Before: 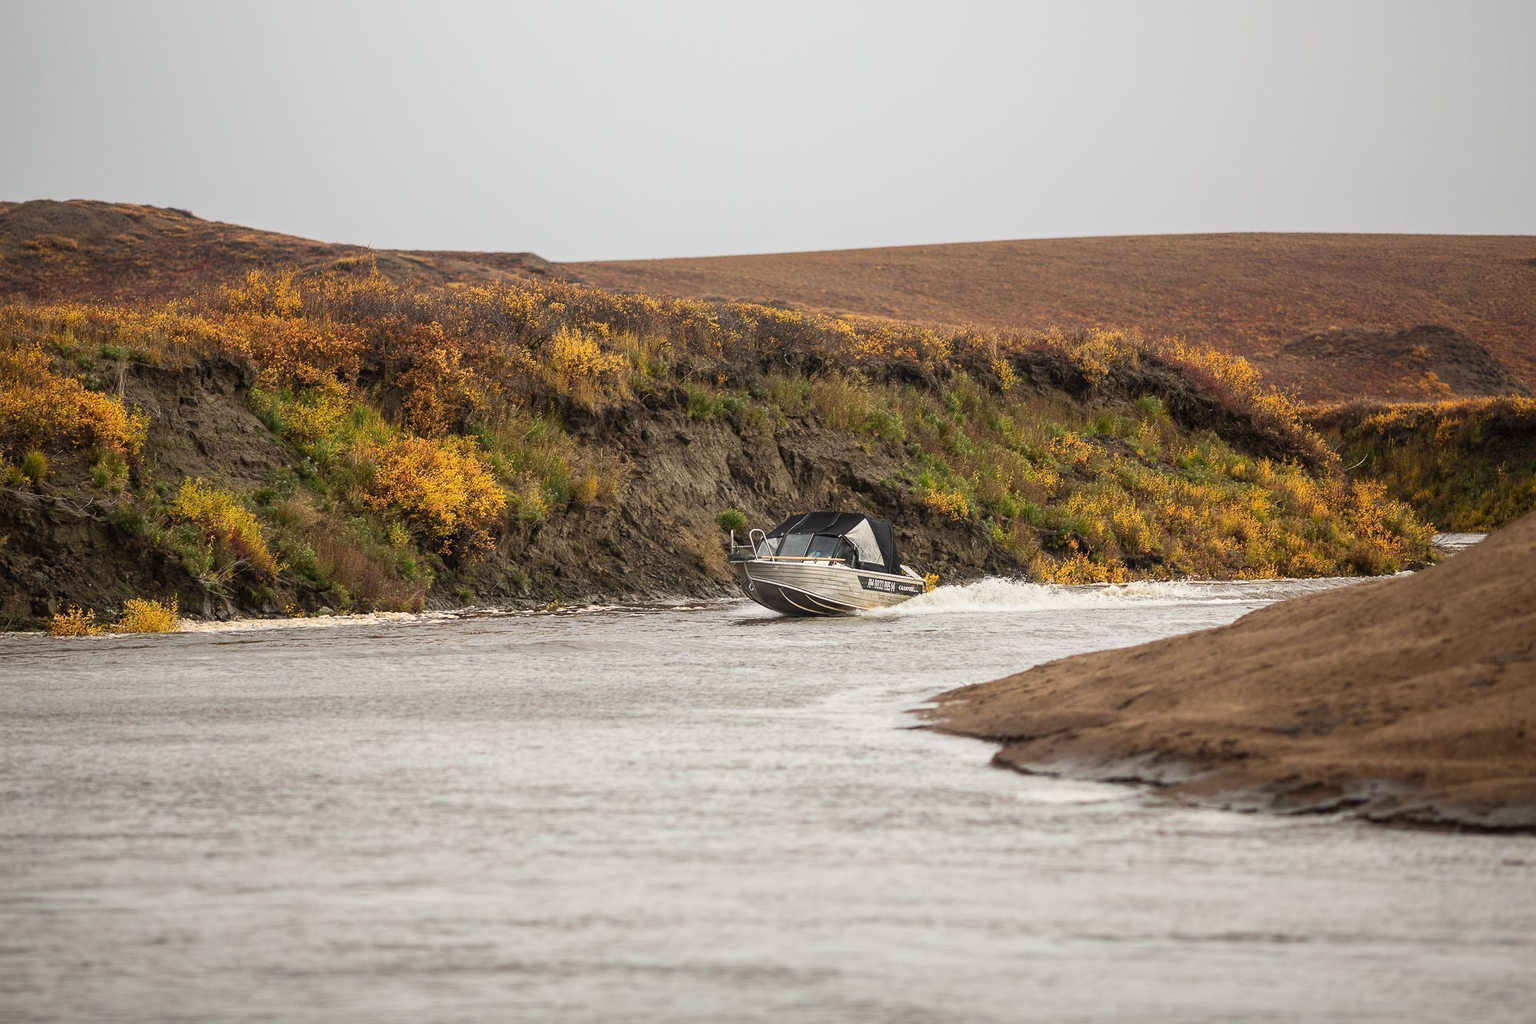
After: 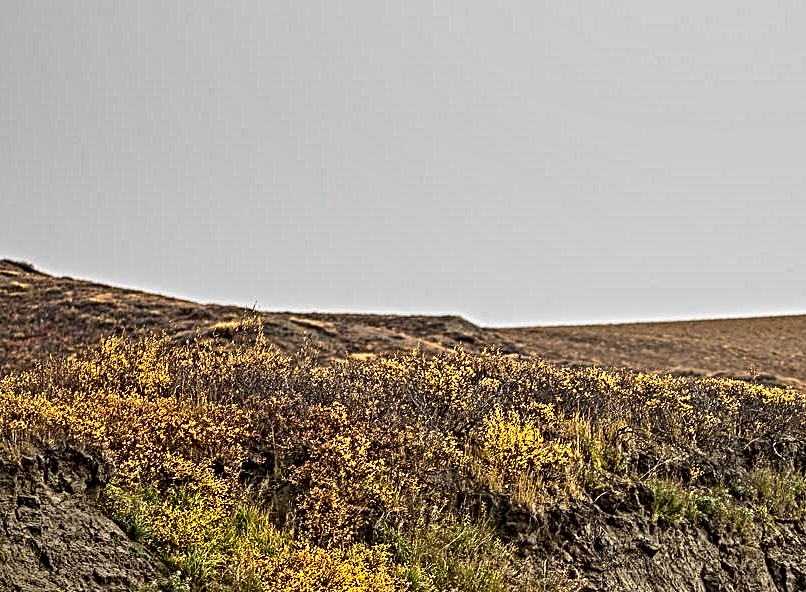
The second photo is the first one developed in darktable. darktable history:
contrast equalizer: octaves 7, y [[0.406, 0.494, 0.589, 0.753, 0.877, 0.999], [0.5 ×6], [0.5 ×6], [0 ×6], [0 ×6]]
crop and rotate: left 10.817%, top 0.062%, right 47.194%, bottom 53.626%
shadows and highlights: low approximation 0.01, soften with gaussian
color contrast: green-magenta contrast 0.8, blue-yellow contrast 1.1, unbound 0
